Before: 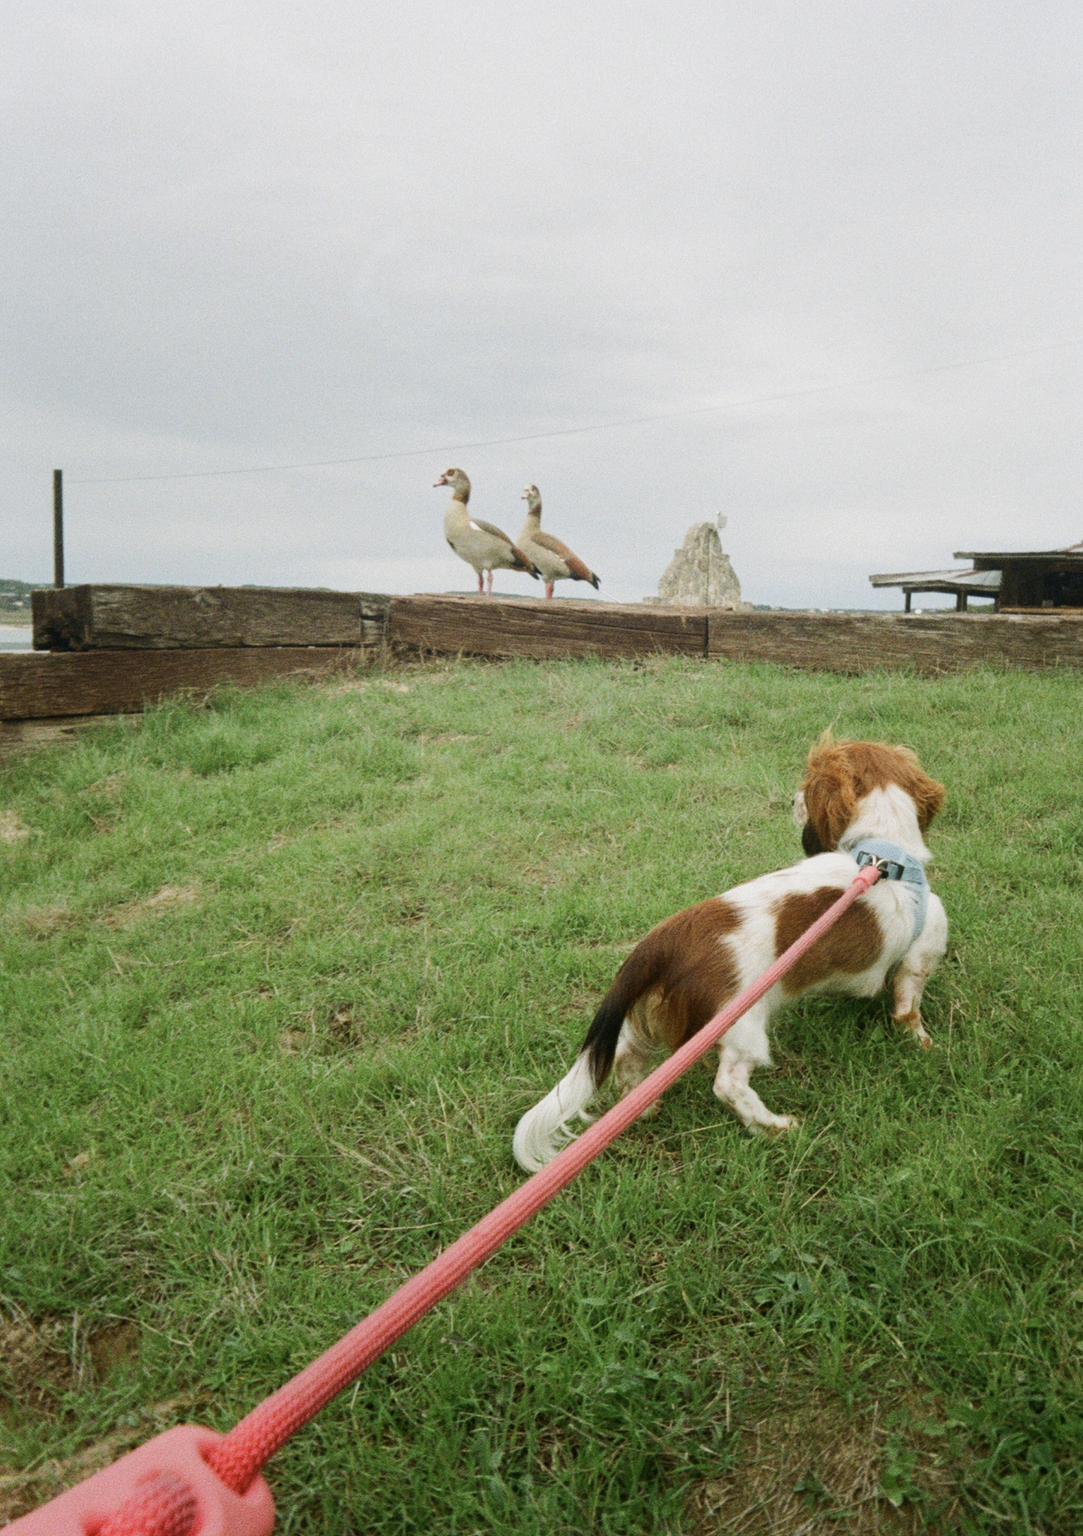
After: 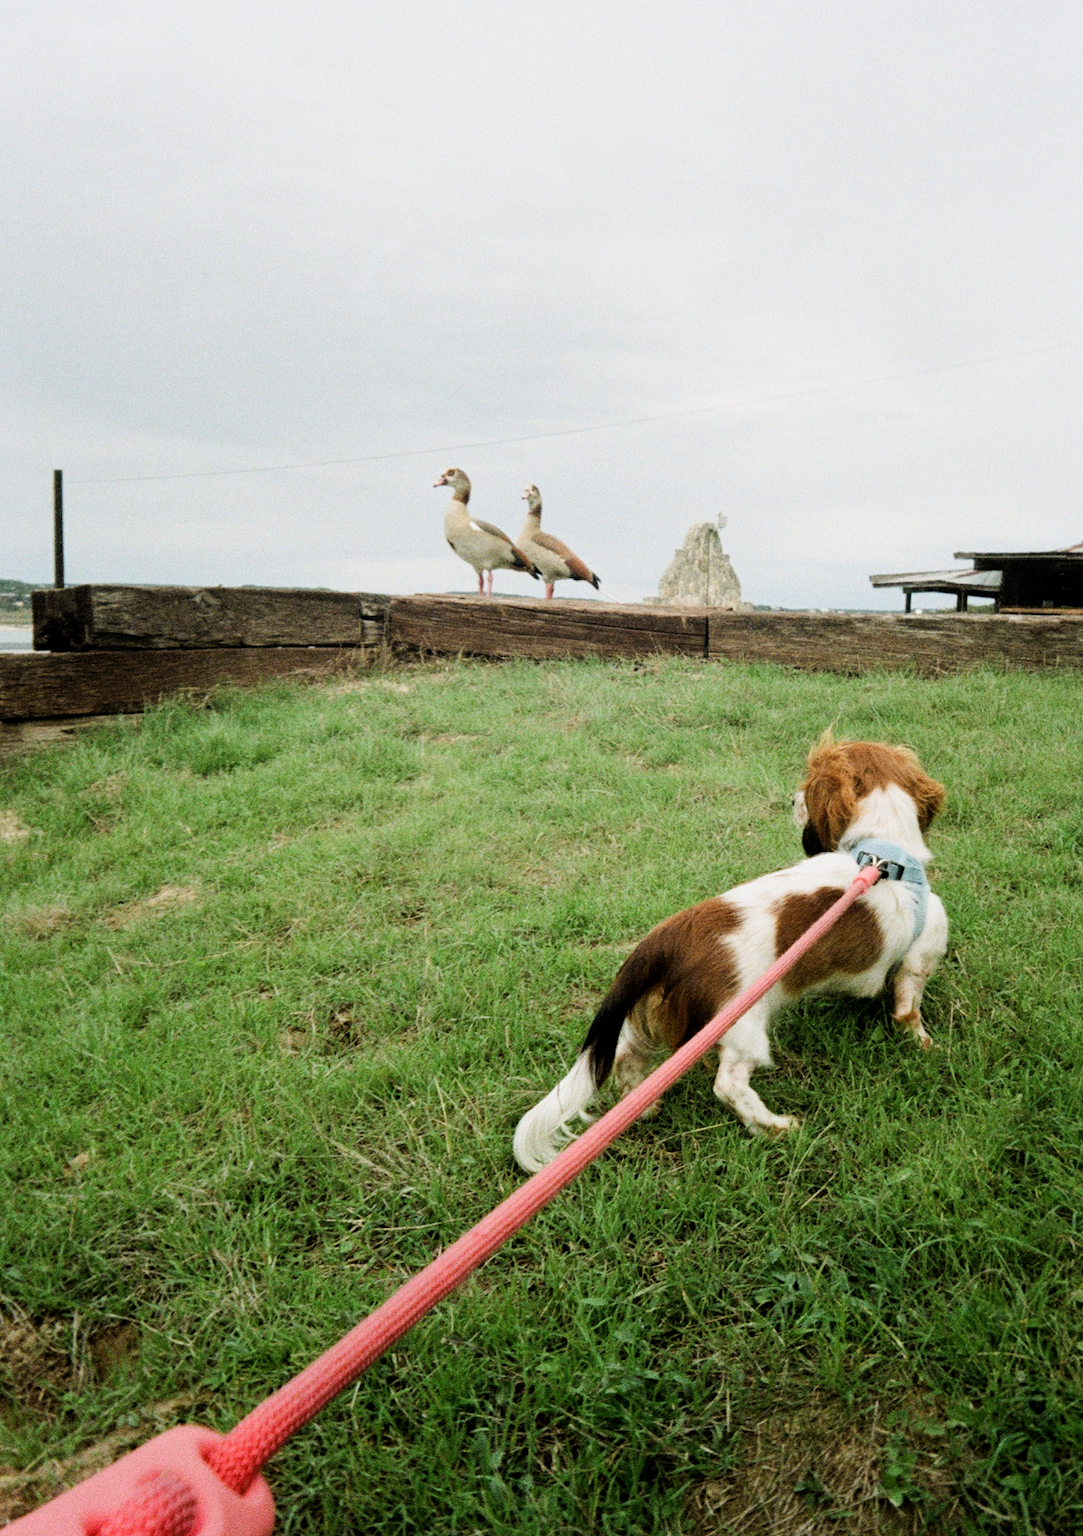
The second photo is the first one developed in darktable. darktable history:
filmic rgb: middle gray luminance 8.57%, black relative exposure -6.36 EV, white relative exposure 2.71 EV, threshold 5.98 EV, target black luminance 0%, hardness 4.74, latitude 73.43%, contrast 1.332, shadows ↔ highlights balance 9.59%, enable highlight reconstruction true
